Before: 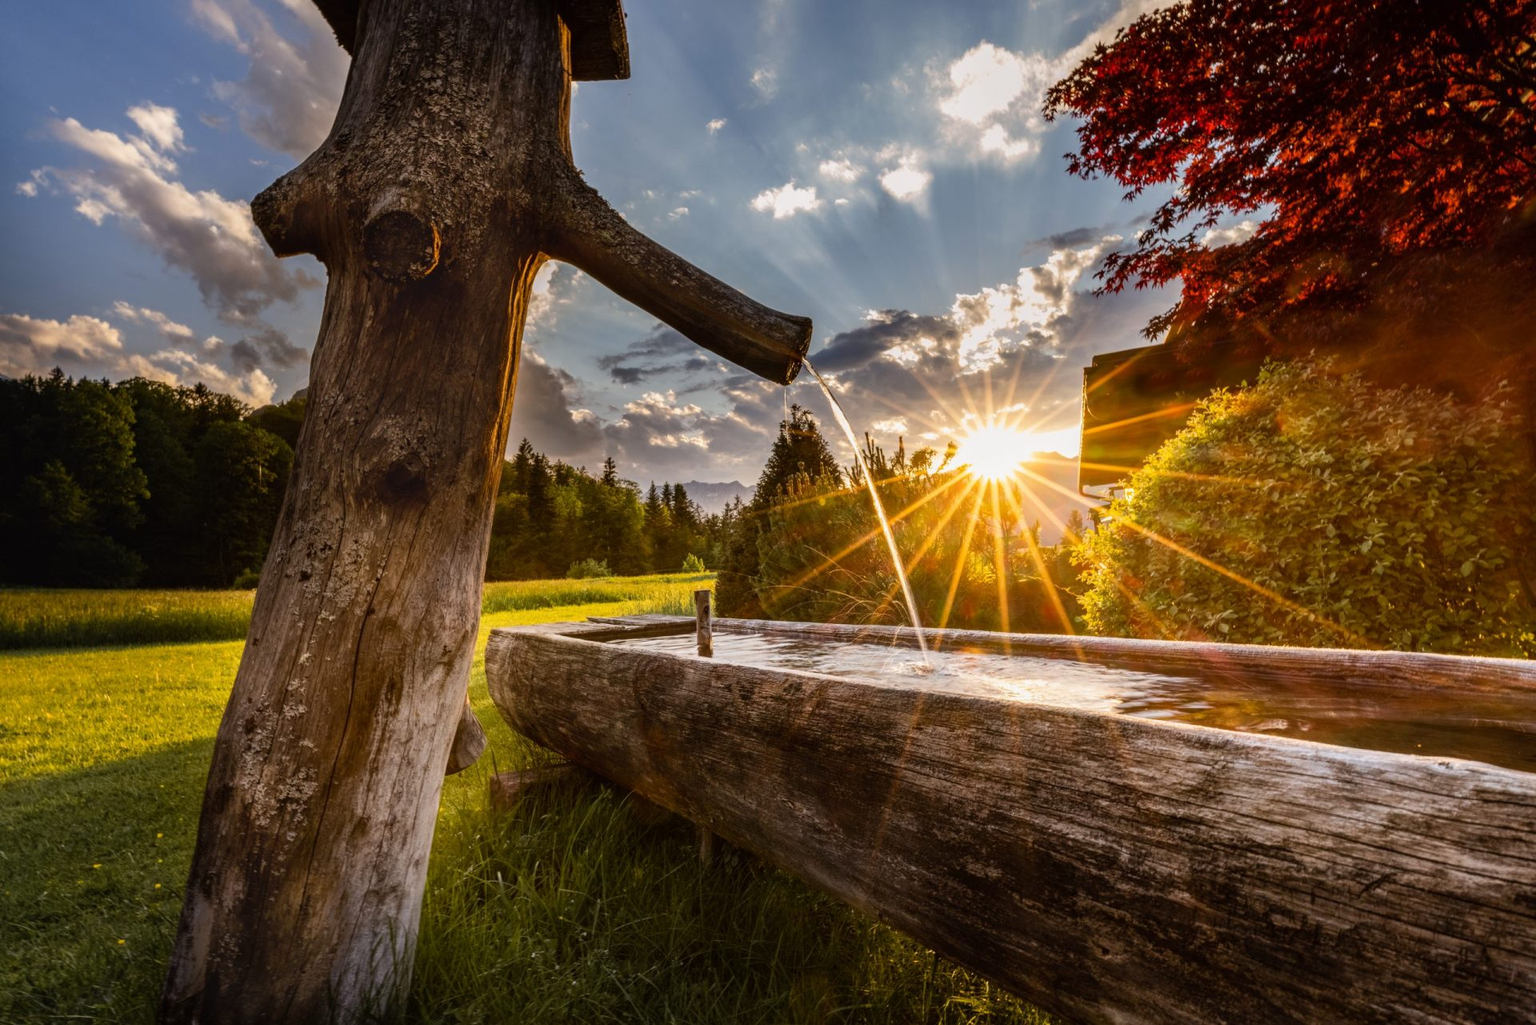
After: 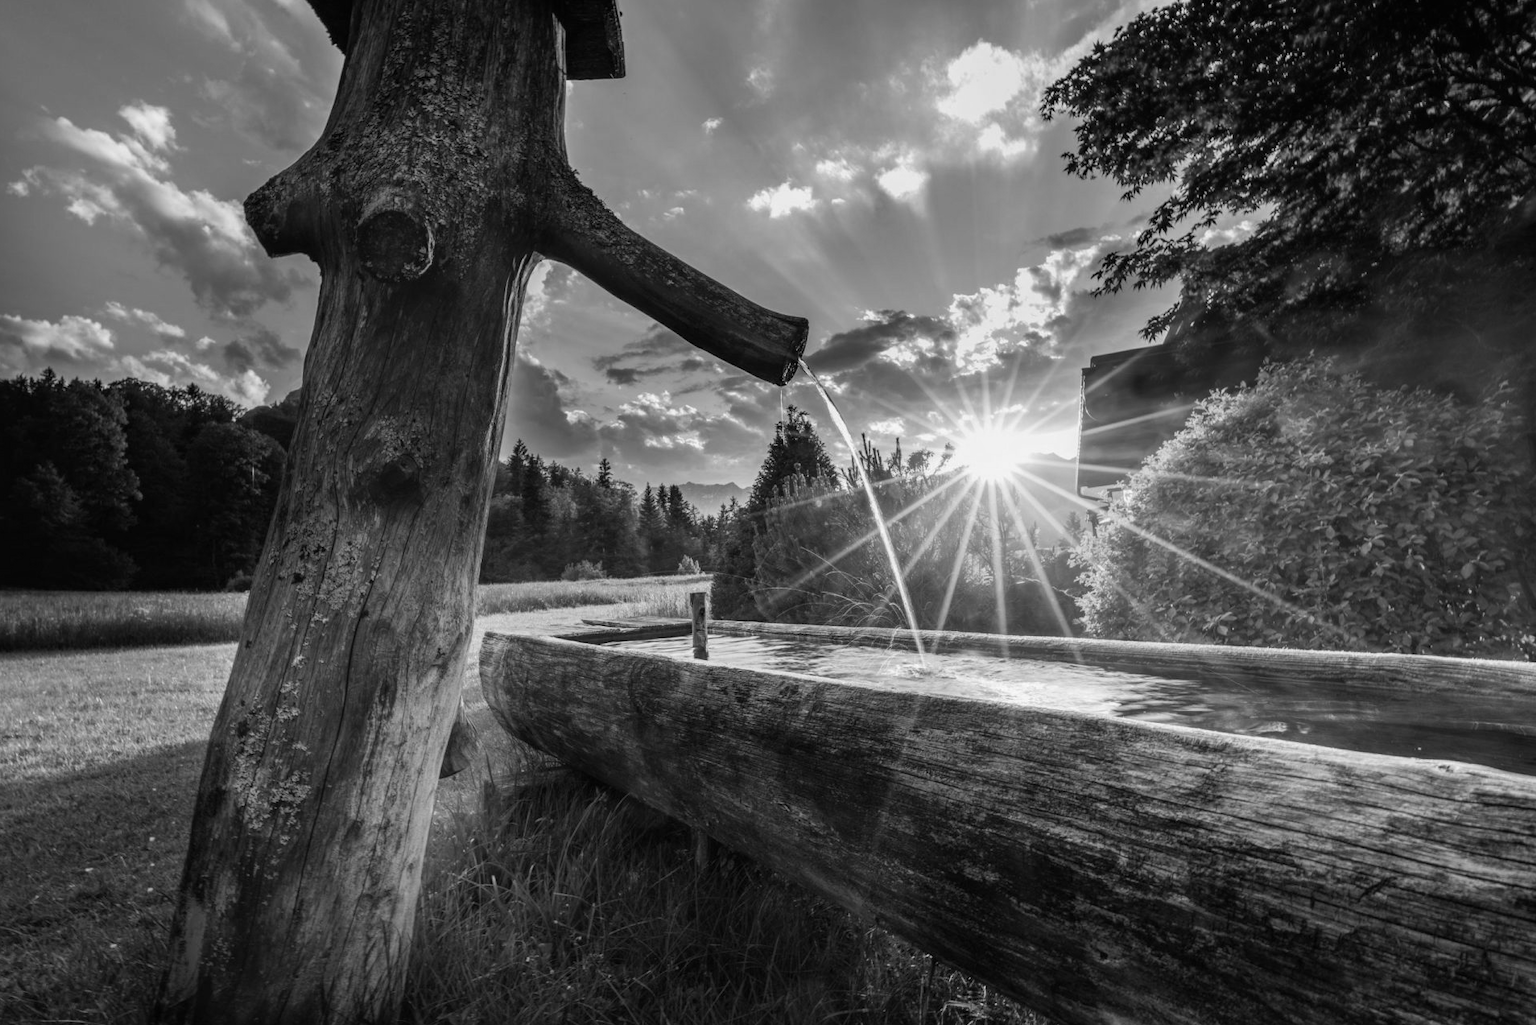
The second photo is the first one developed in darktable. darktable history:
crop and rotate: left 0.614%, top 0.179%, bottom 0.309%
monochrome: on, module defaults
